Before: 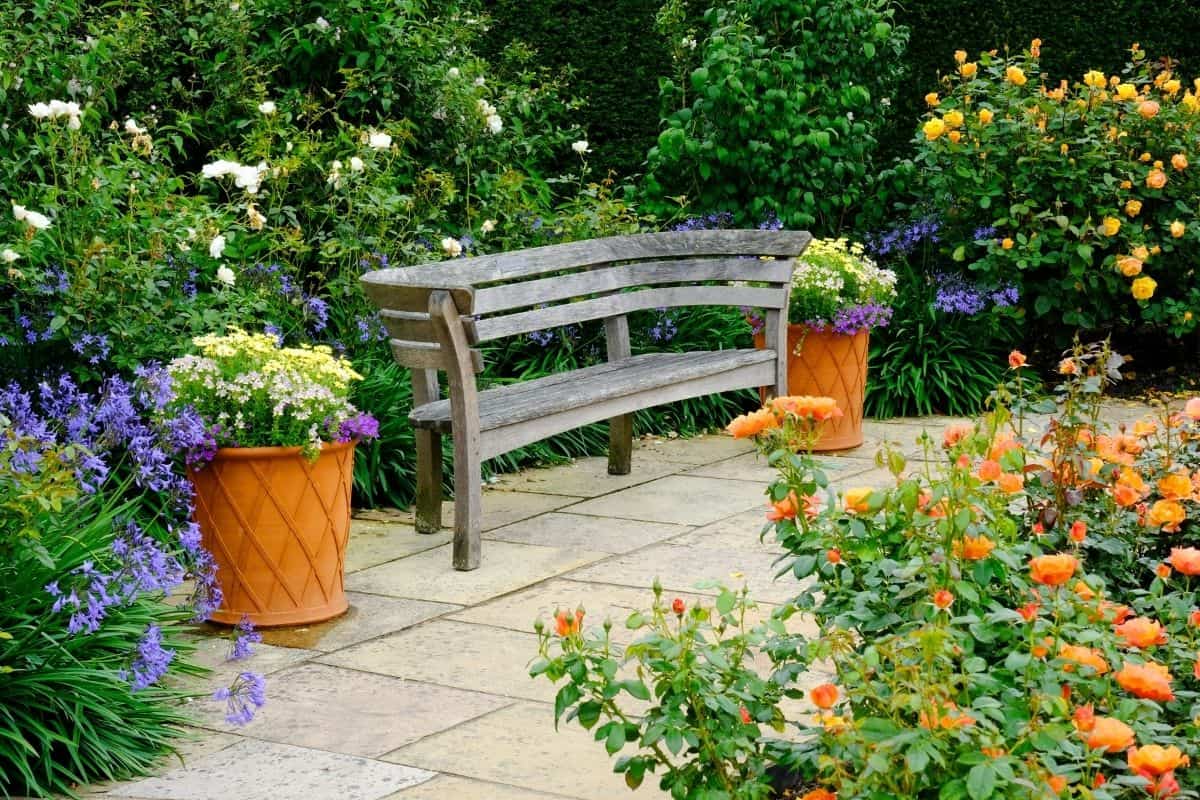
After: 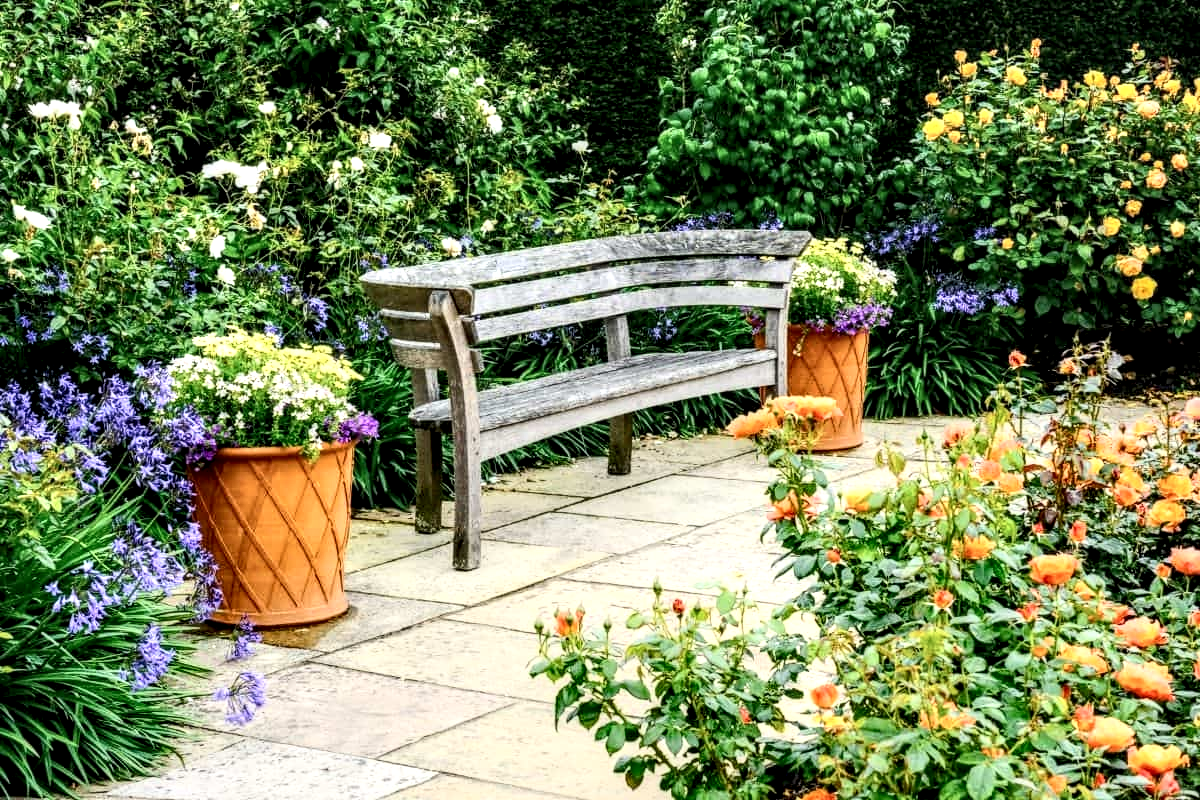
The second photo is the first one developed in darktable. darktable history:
tone curve: curves: ch0 [(0, 0) (0.003, 0.017) (0.011, 0.018) (0.025, 0.03) (0.044, 0.051) (0.069, 0.075) (0.1, 0.104) (0.136, 0.138) (0.177, 0.183) (0.224, 0.237) (0.277, 0.294) (0.335, 0.361) (0.399, 0.446) (0.468, 0.552) (0.543, 0.66) (0.623, 0.753) (0.709, 0.843) (0.801, 0.912) (0.898, 0.962) (1, 1)], color space Lab, independent channels, preserve colors none
local contrast: highlights 19%, detail 185%
